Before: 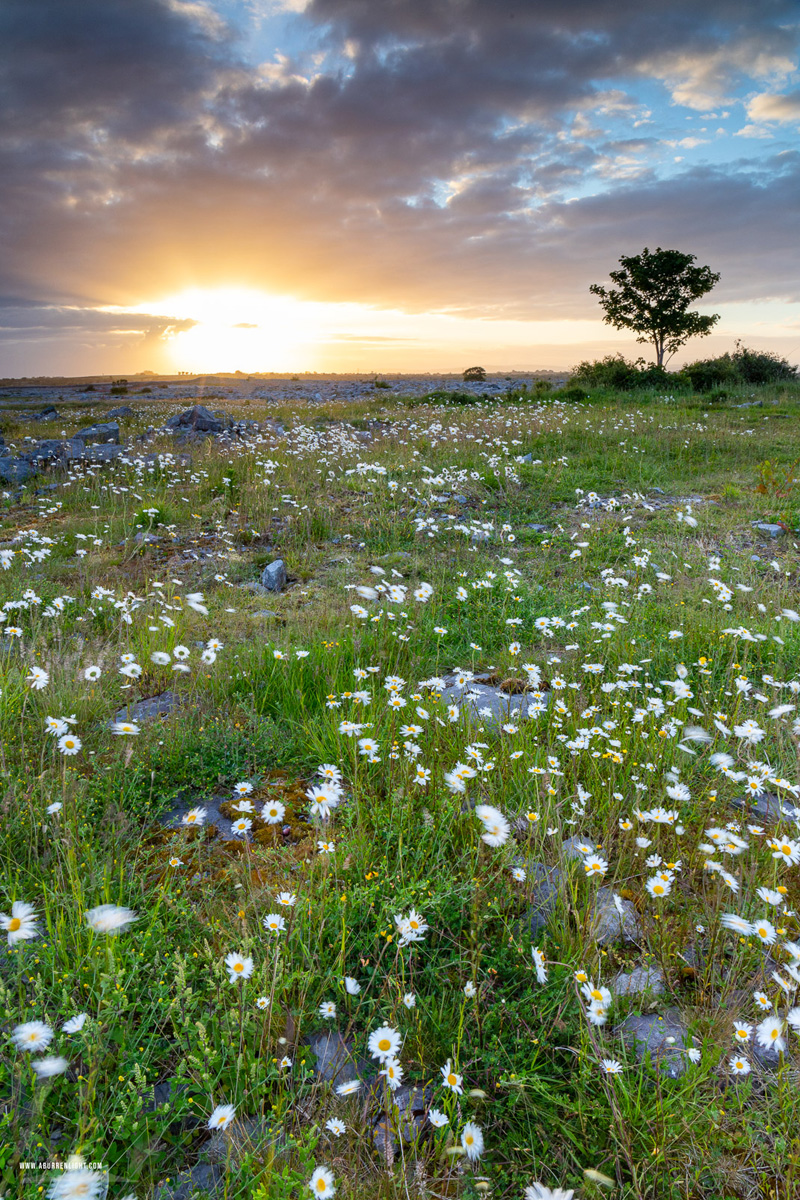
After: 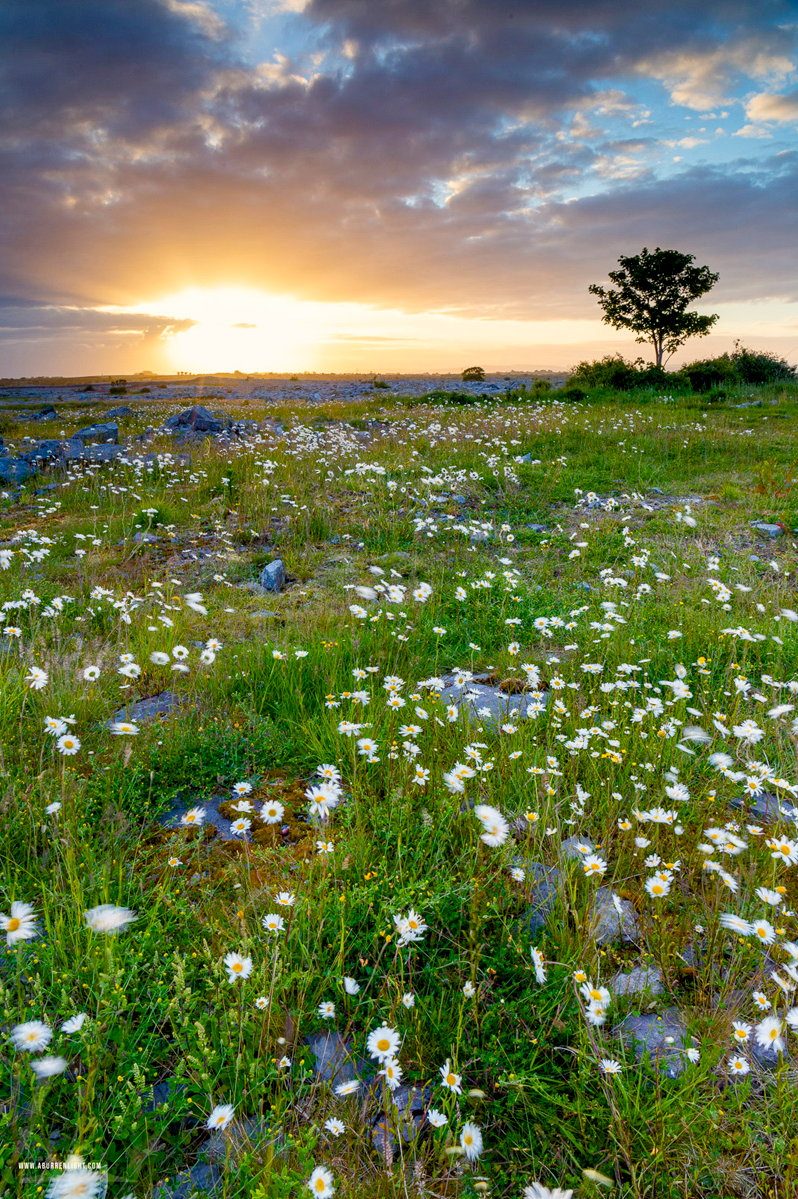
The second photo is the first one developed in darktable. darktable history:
crop and rotate: left 0.126%
color balance rgb: shadows lift › chroma 1%, shadows lift › hue 240.84°, highlights gain › chroma 2%, highlights gain › hue 73.2°, global offset › luminance -0.5%, perceptual saturation grading › global saturation 20%, perceptual saturation grading › highlights -25%, perceptual saturation grading › shadows 50%, global vibrance 15%
